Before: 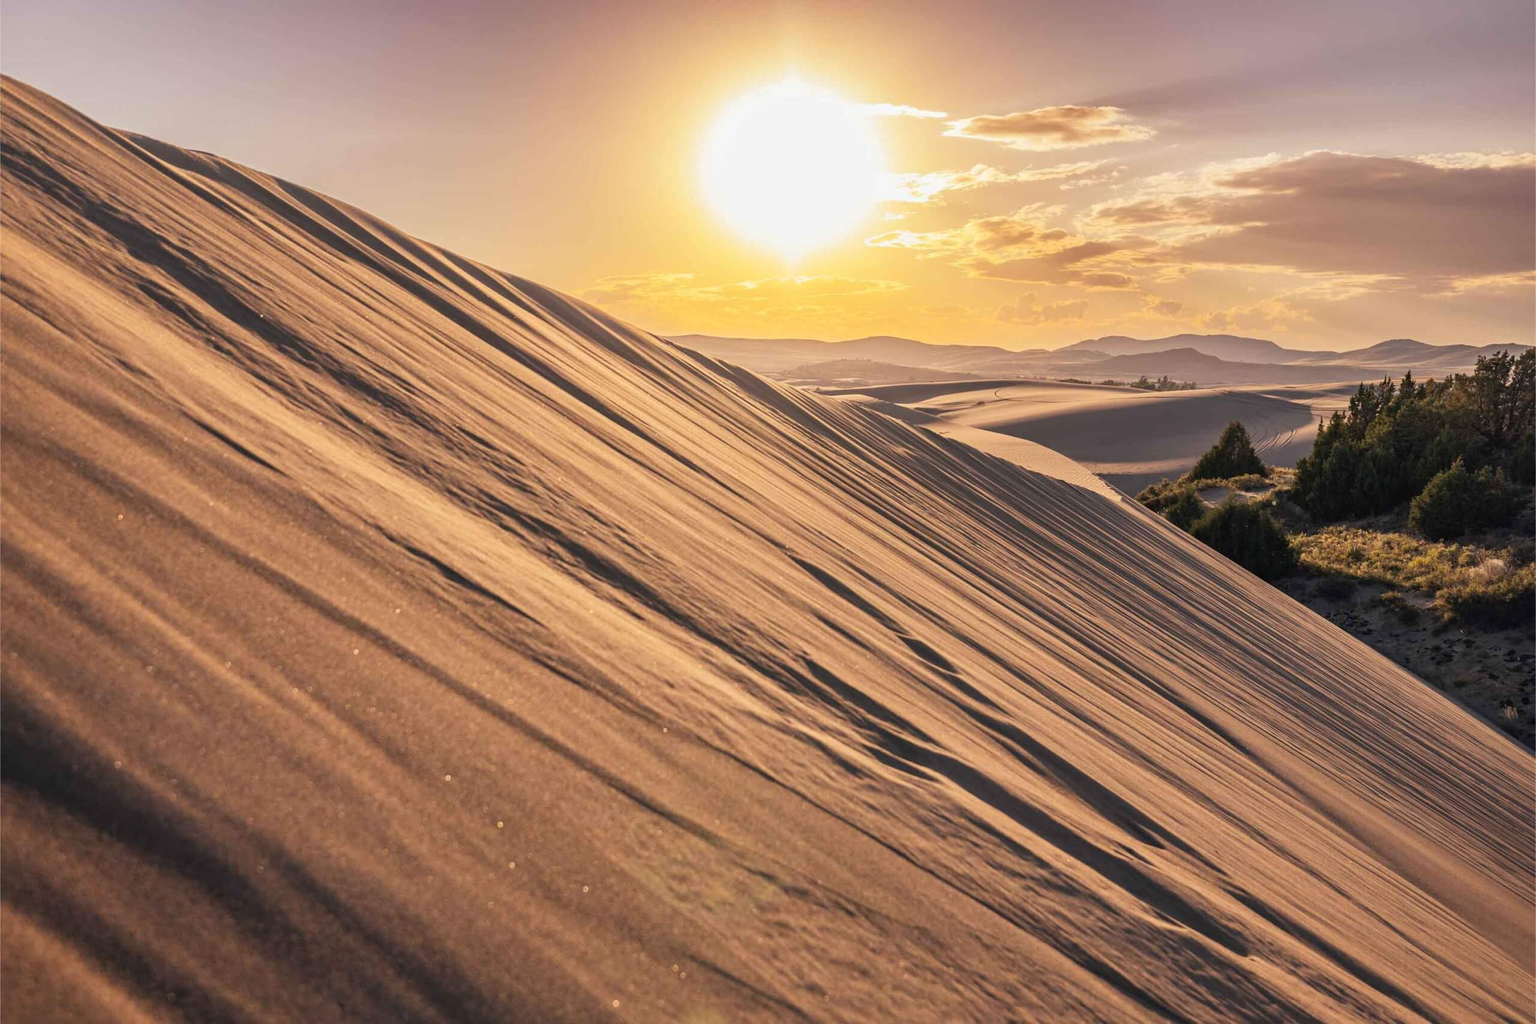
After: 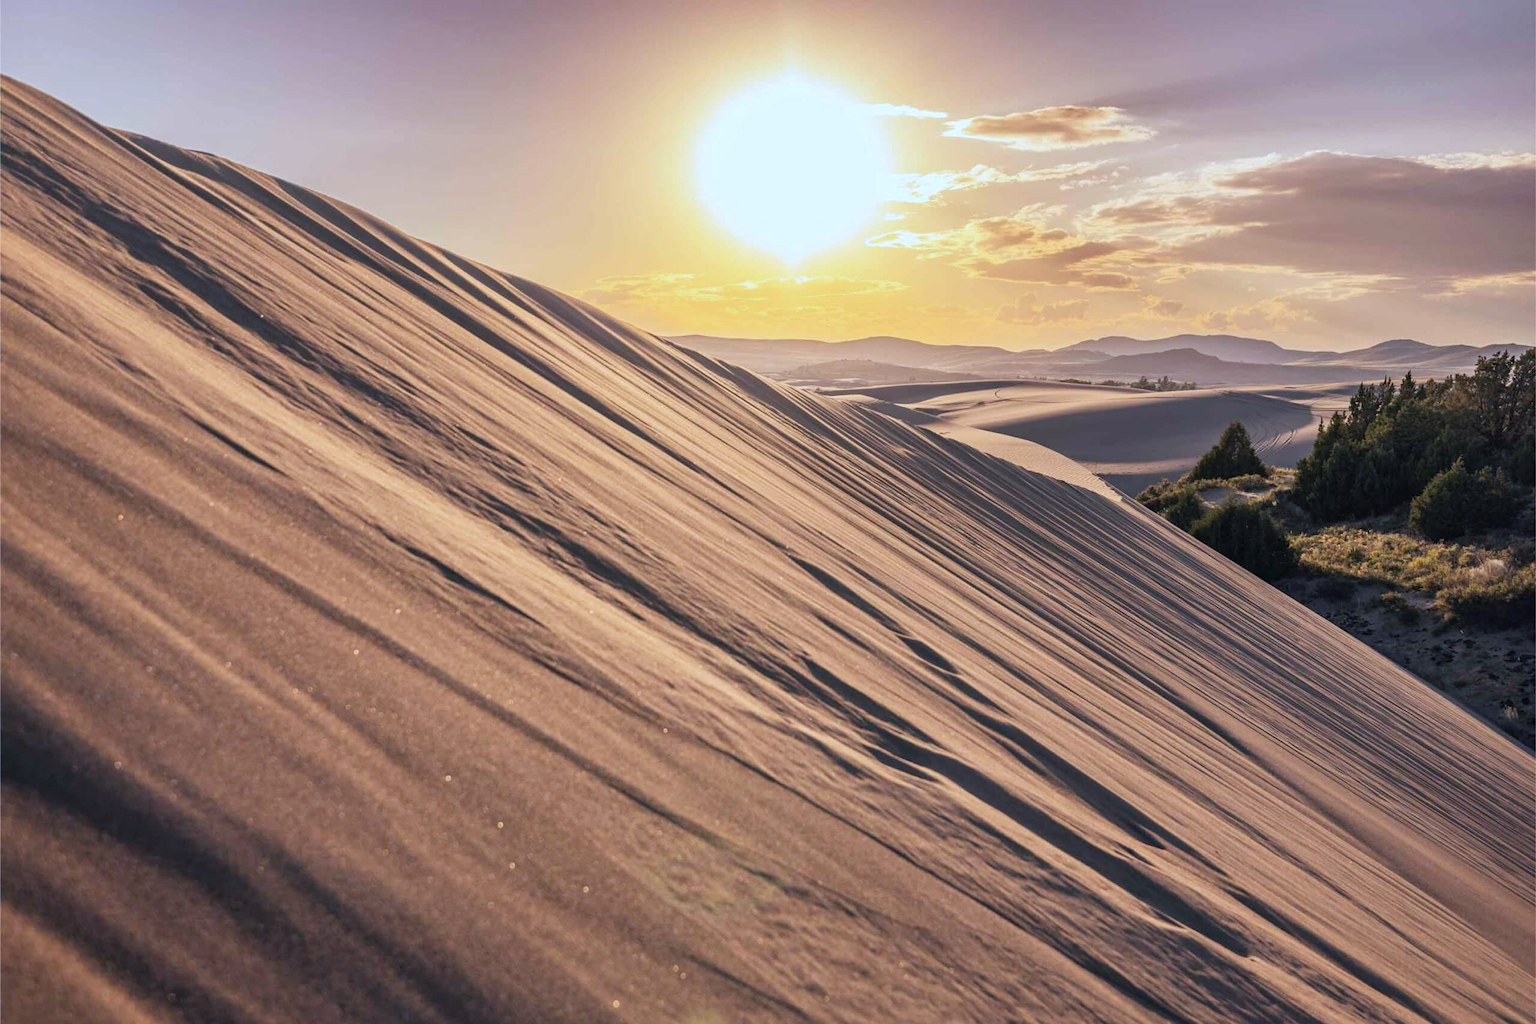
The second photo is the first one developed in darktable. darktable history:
color calibration: gray › normalize channels true, x 0.38, y 0.39, temperature 4077.12 K, gamut compression 0.011
